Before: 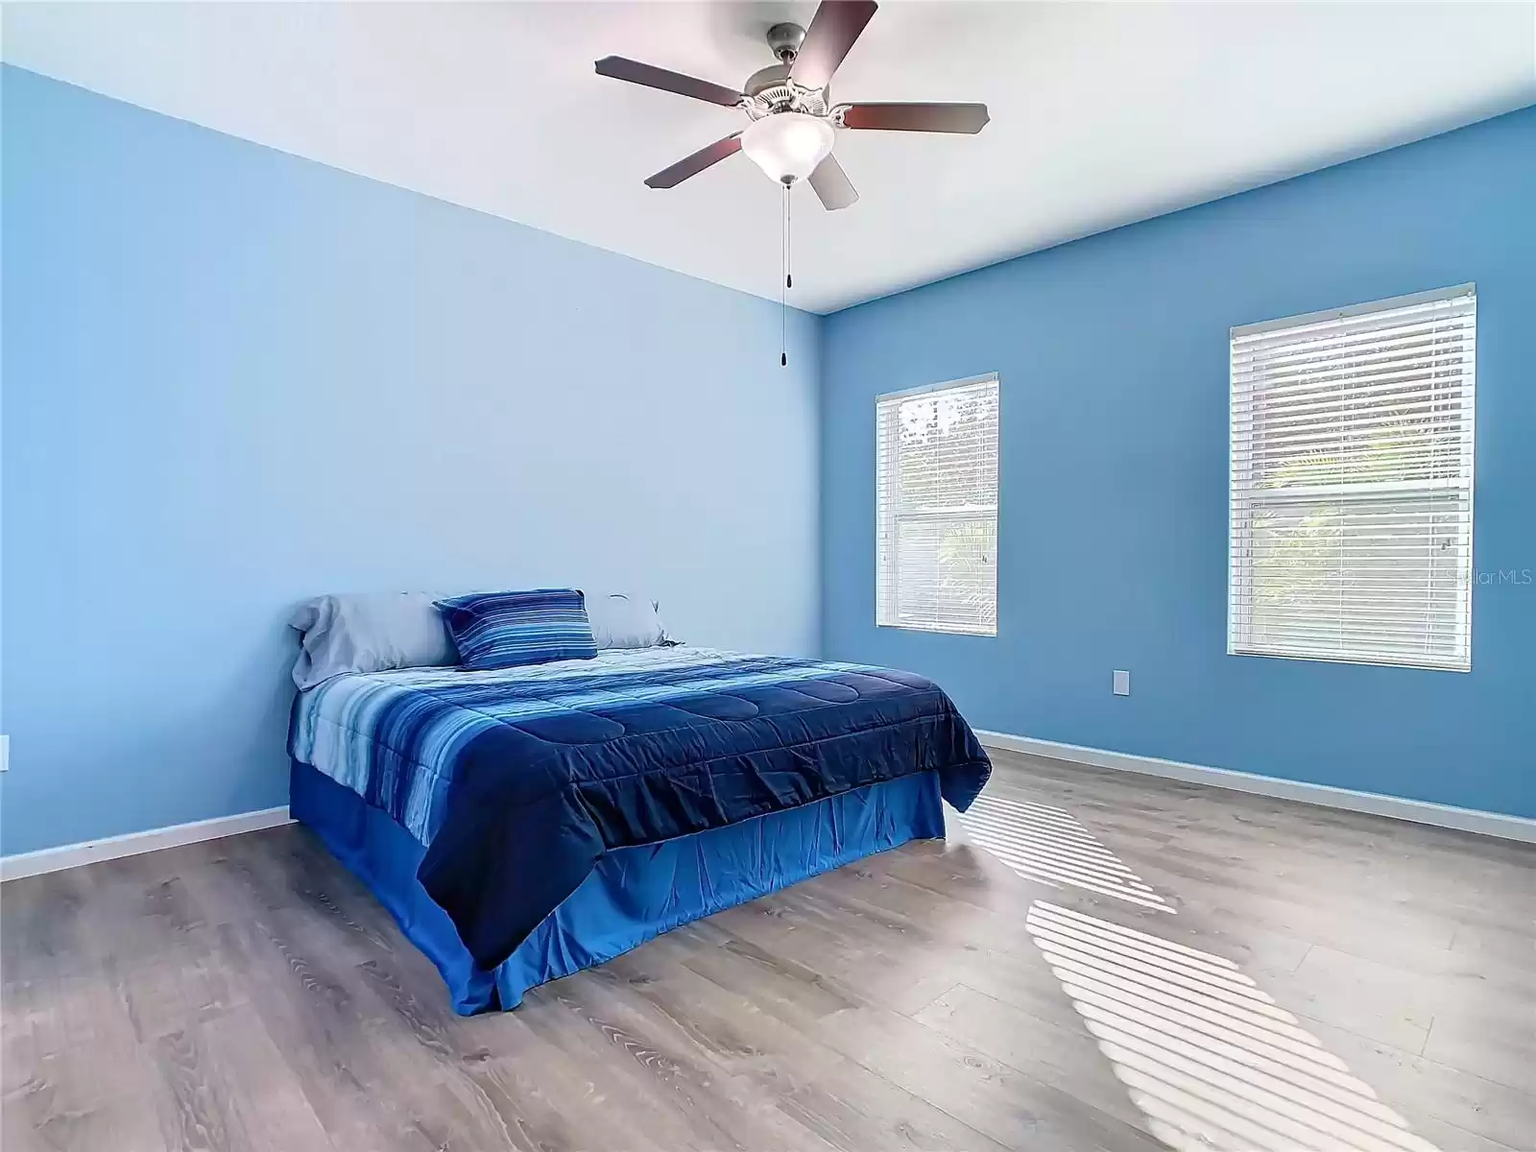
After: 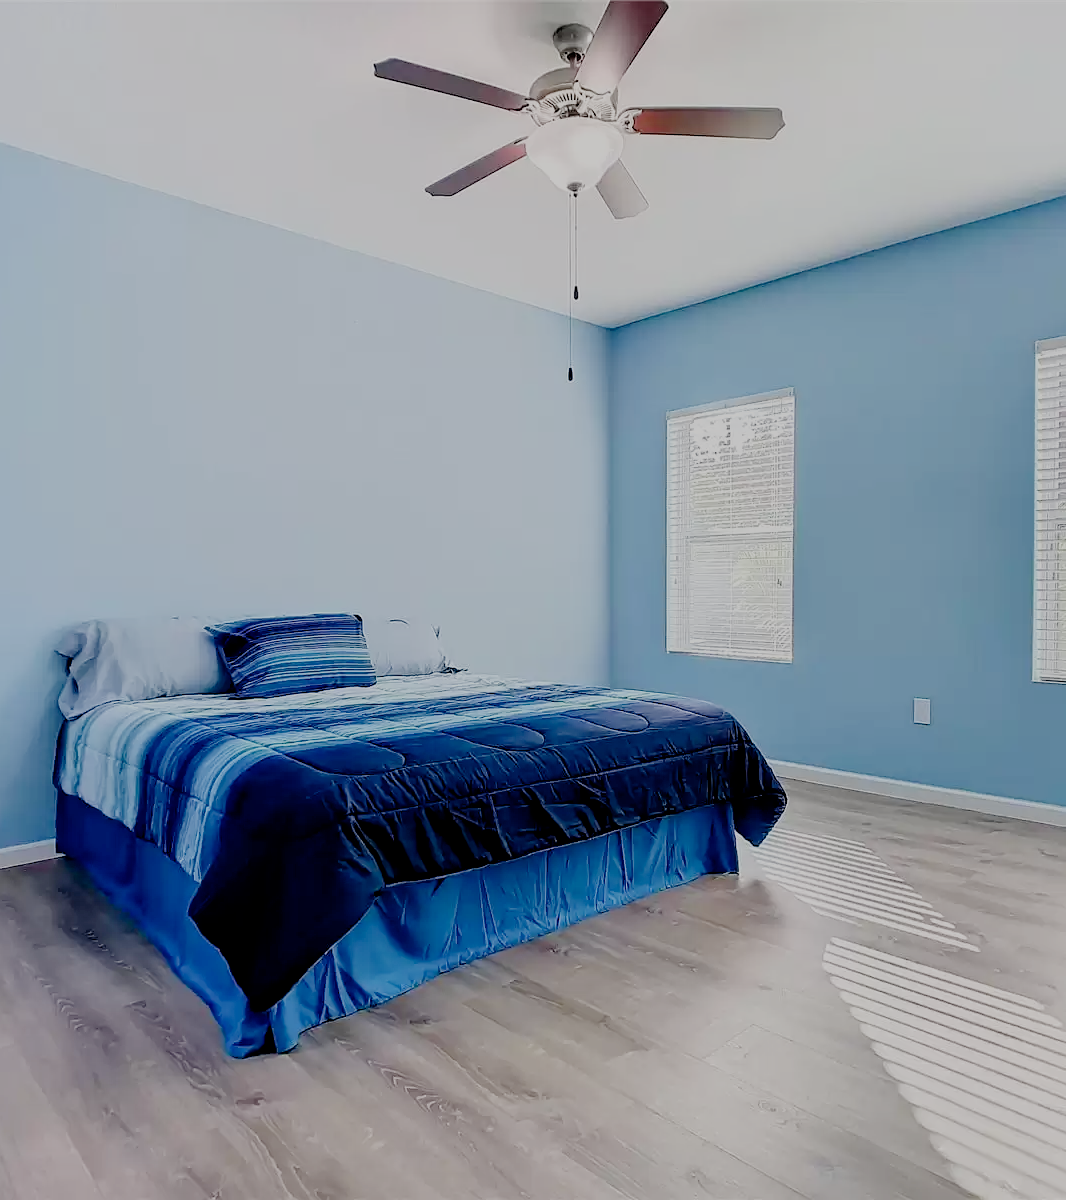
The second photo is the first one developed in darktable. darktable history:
white balance: red 1.009, blue 0.985
crop: left 15.419%, right 17.914%
filmic rgb: middle gray luminance 18%, black relative exposure -7.5 EV, white relative exposure 8.5 EV, threshold 6 EV, target black luminance 0%, hardness 2.23, latitude 18.37%, contrast 0.878, highlights saturation mix 5%, shadows ↔ highlights balance 10.15%, add noise in highlights 0, preserve chrominance no, color science v3 (2019), use custom middle-gray values true, iterations of high-quality reconstruction 0, contrast in highlights soft, enable highlight reconstruction true
